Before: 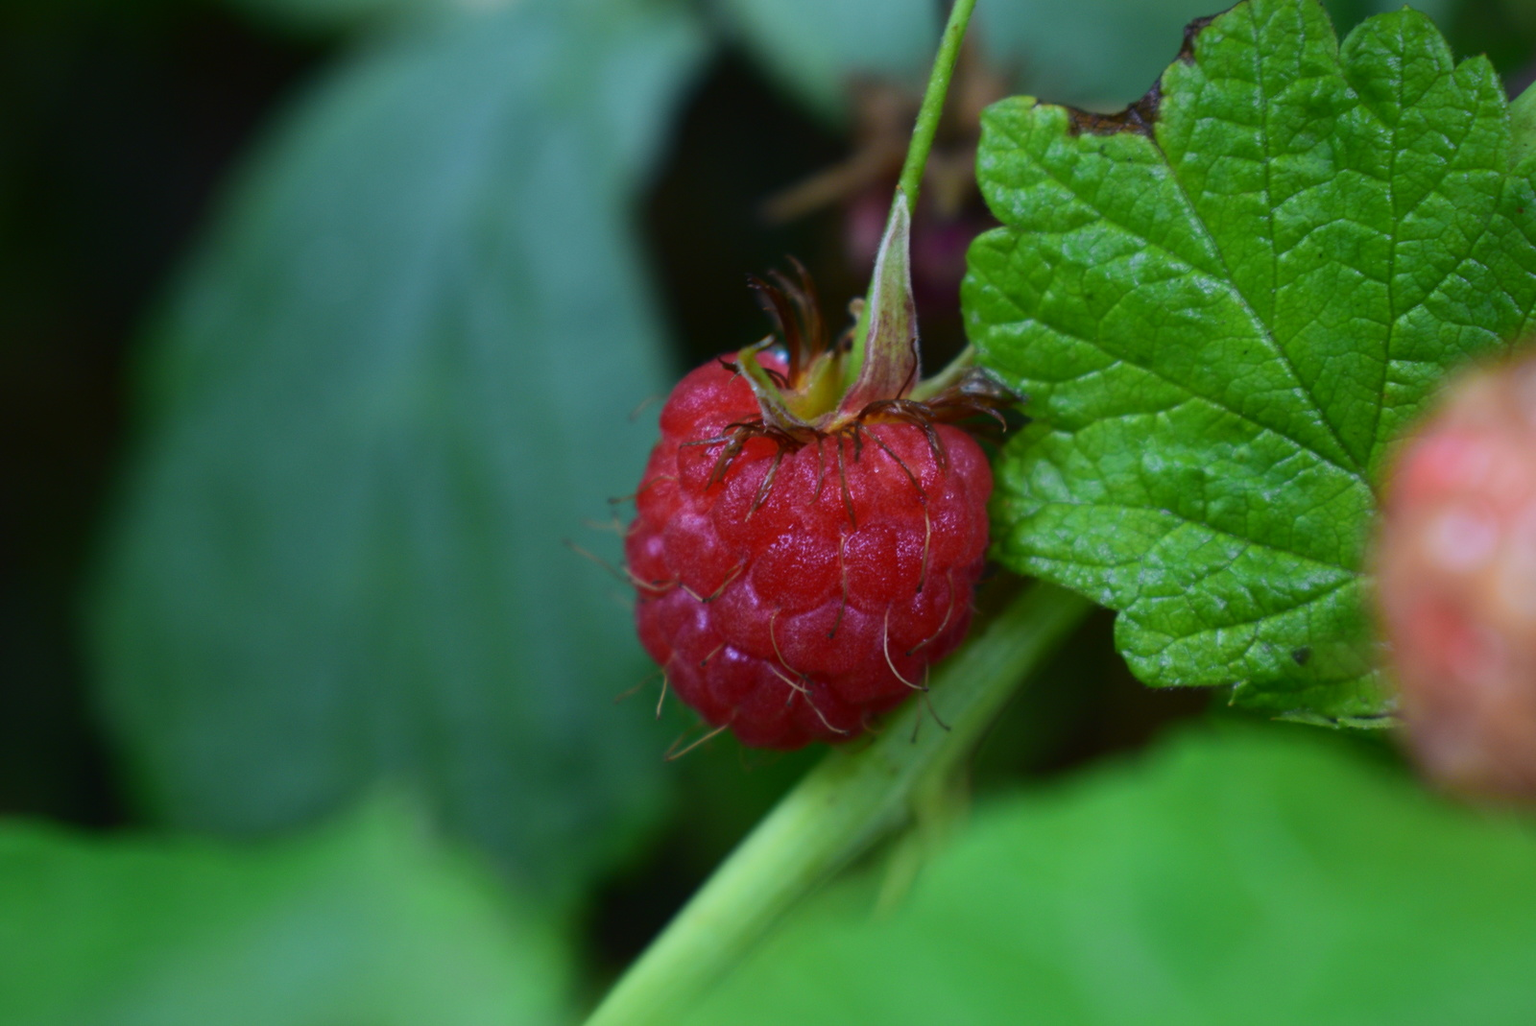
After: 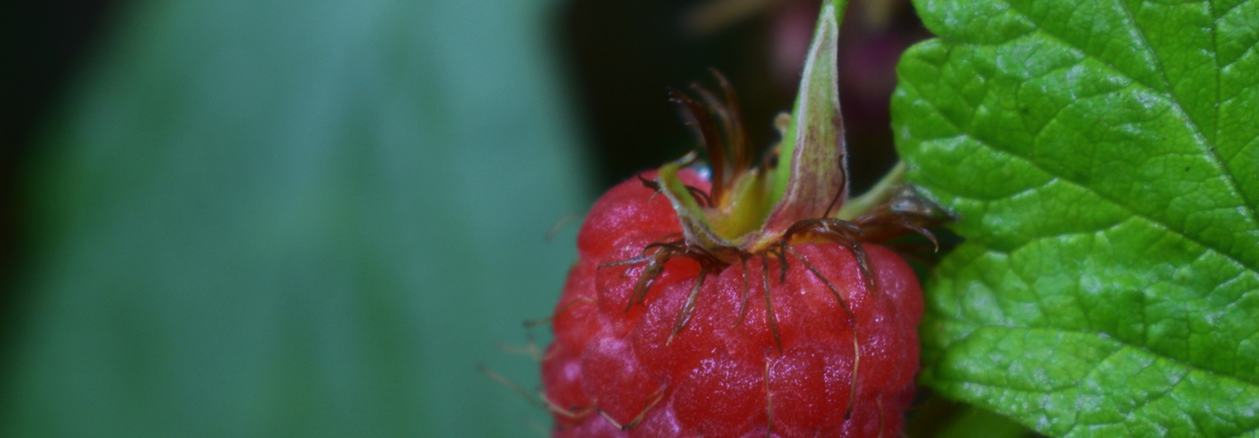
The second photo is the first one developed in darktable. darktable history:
haze removal: strength -0.097, adaptive false
crop: left 6.91%, top 18.537%, right 14.356%, bottom 40.468%
